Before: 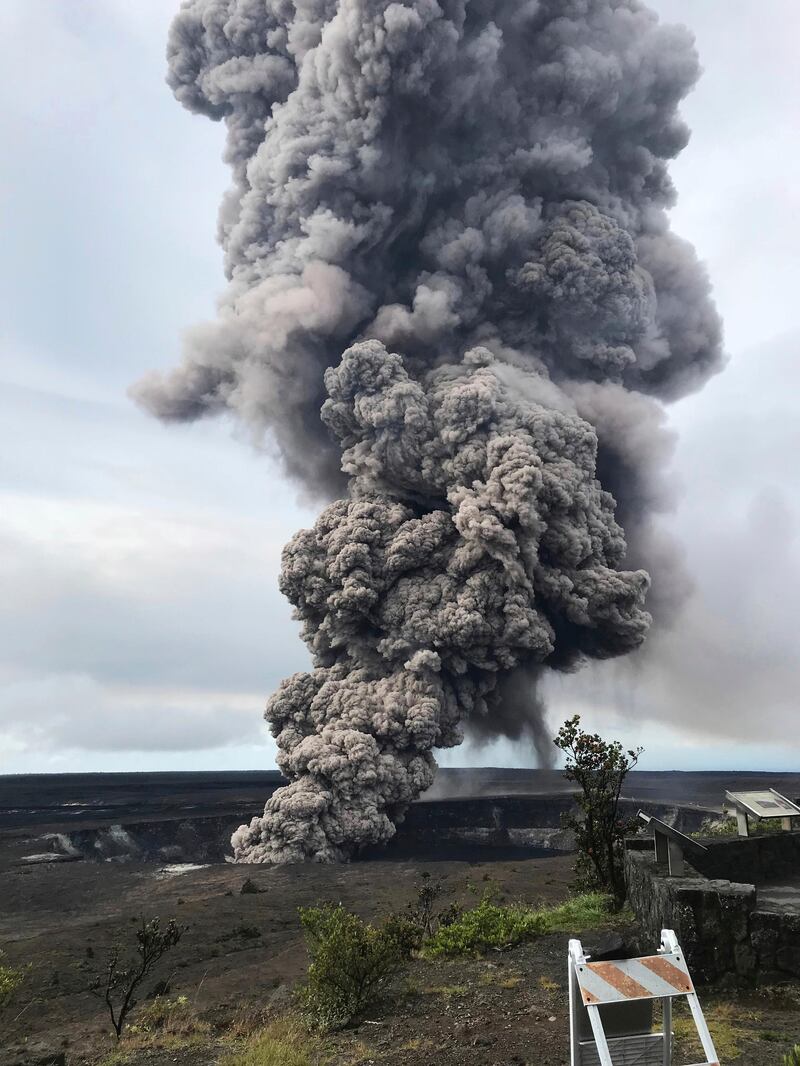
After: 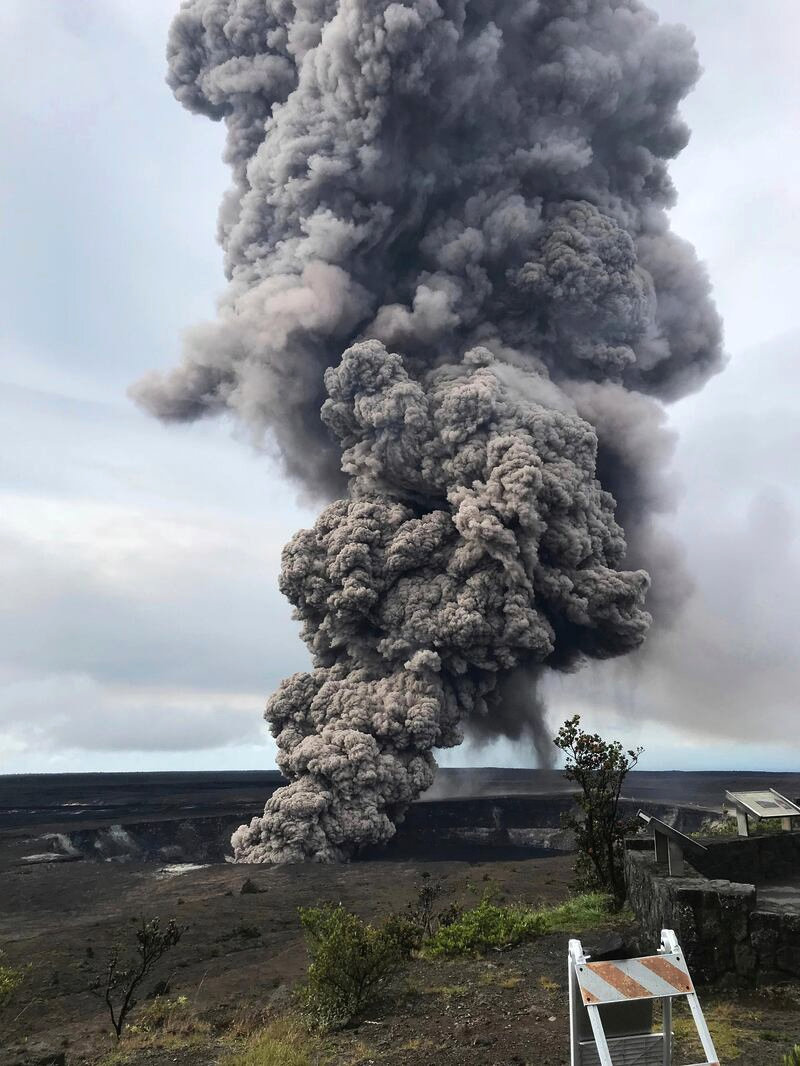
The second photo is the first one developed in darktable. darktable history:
base curve: curves: ch0 [(0, 0) (0.303, 0.277) (1, 1)], preserve colors none
tone equalizer: edges refinement/feathering 500, mask exposure compensation -1.57 EV, preserve details no
